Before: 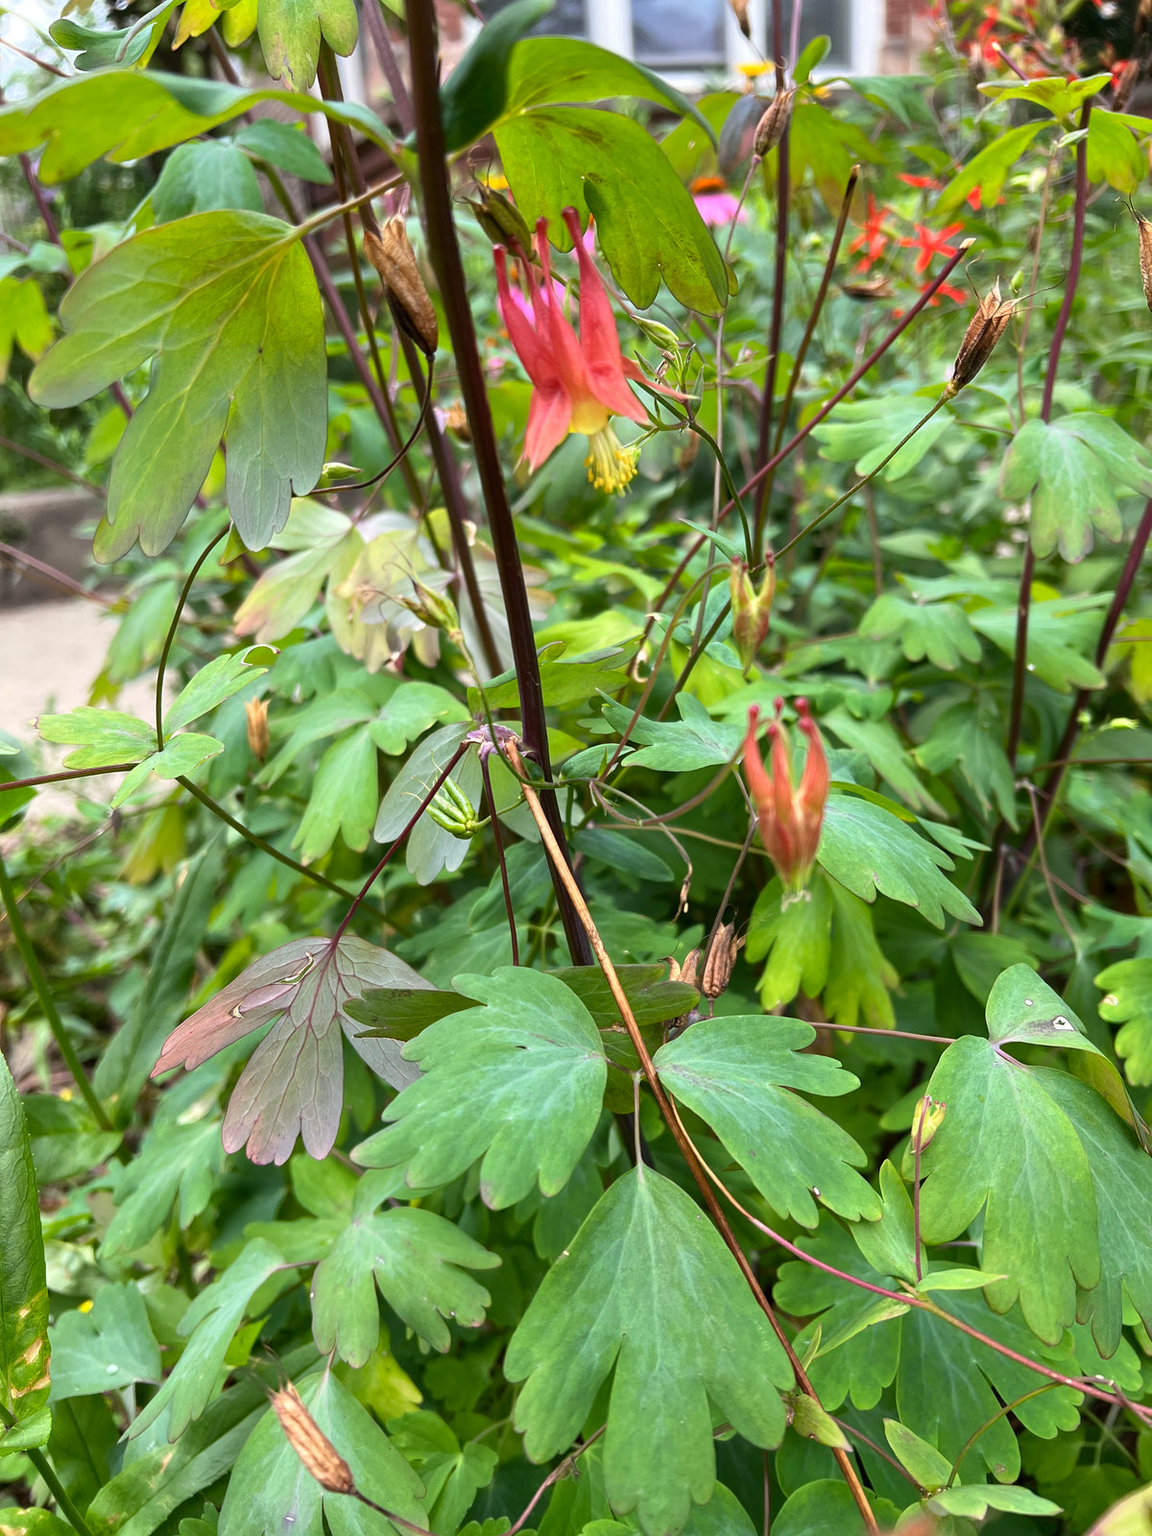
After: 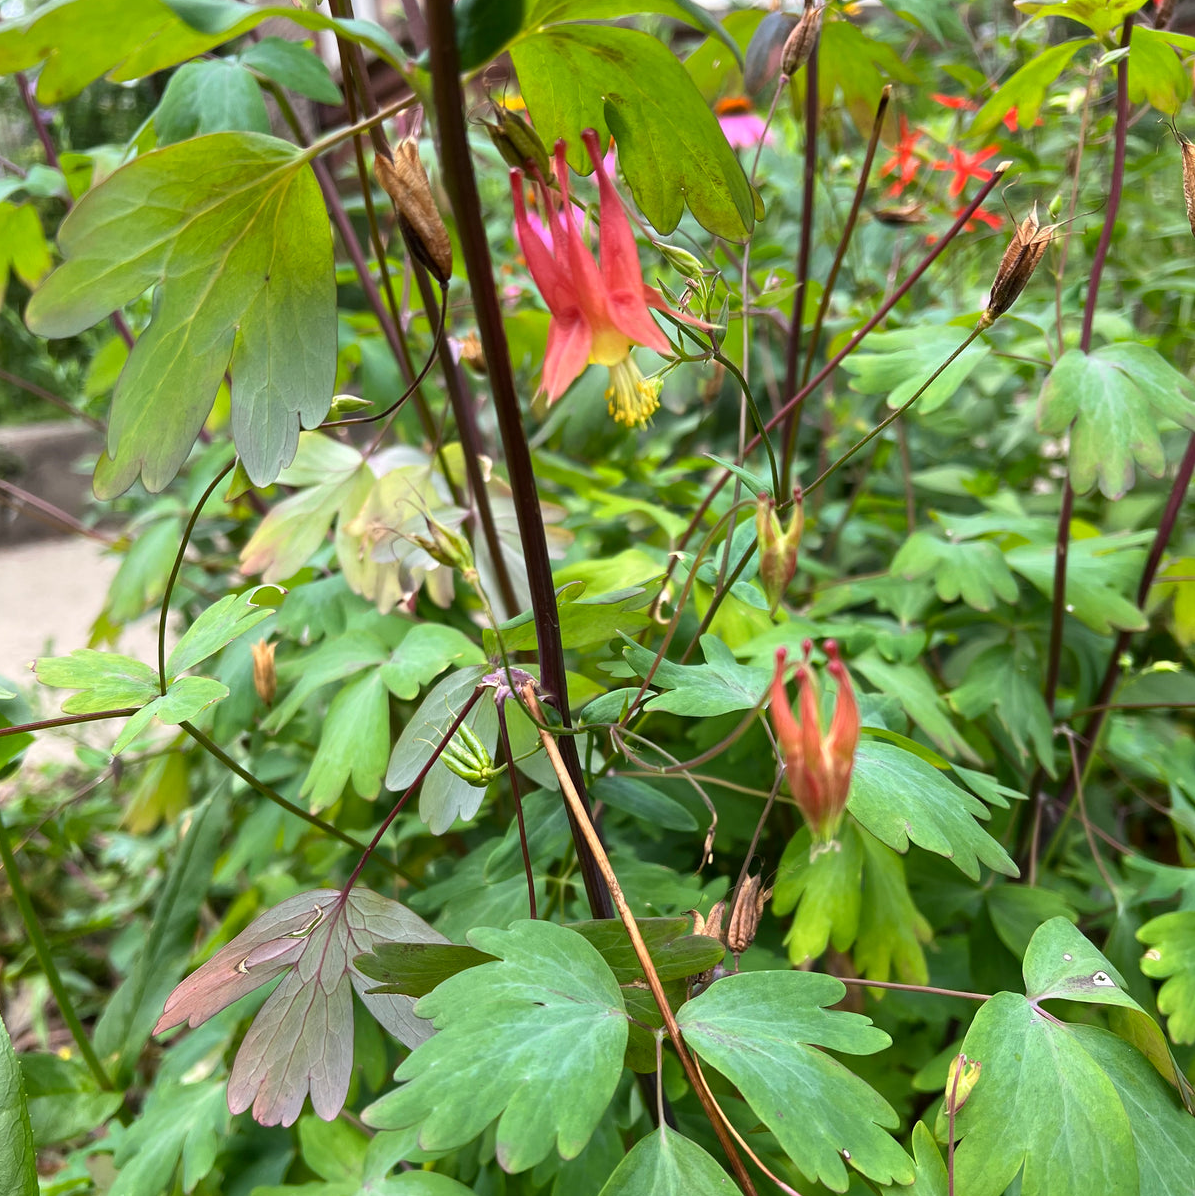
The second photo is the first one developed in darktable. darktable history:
exposure: compensate exposure bias true, compensate highlight preservation false
crop: left 0.353%, top 5.471%, bottom 19.763%
tone equalizer: on, module defaults
